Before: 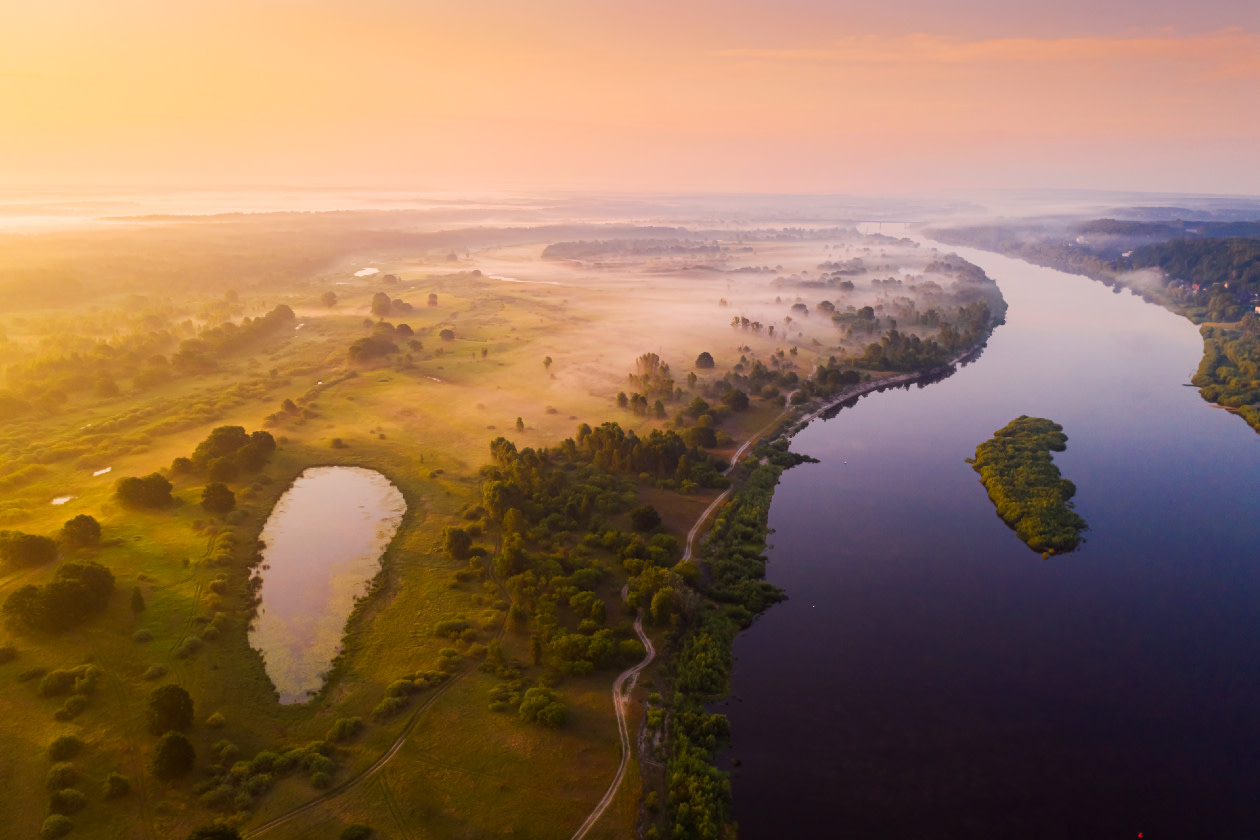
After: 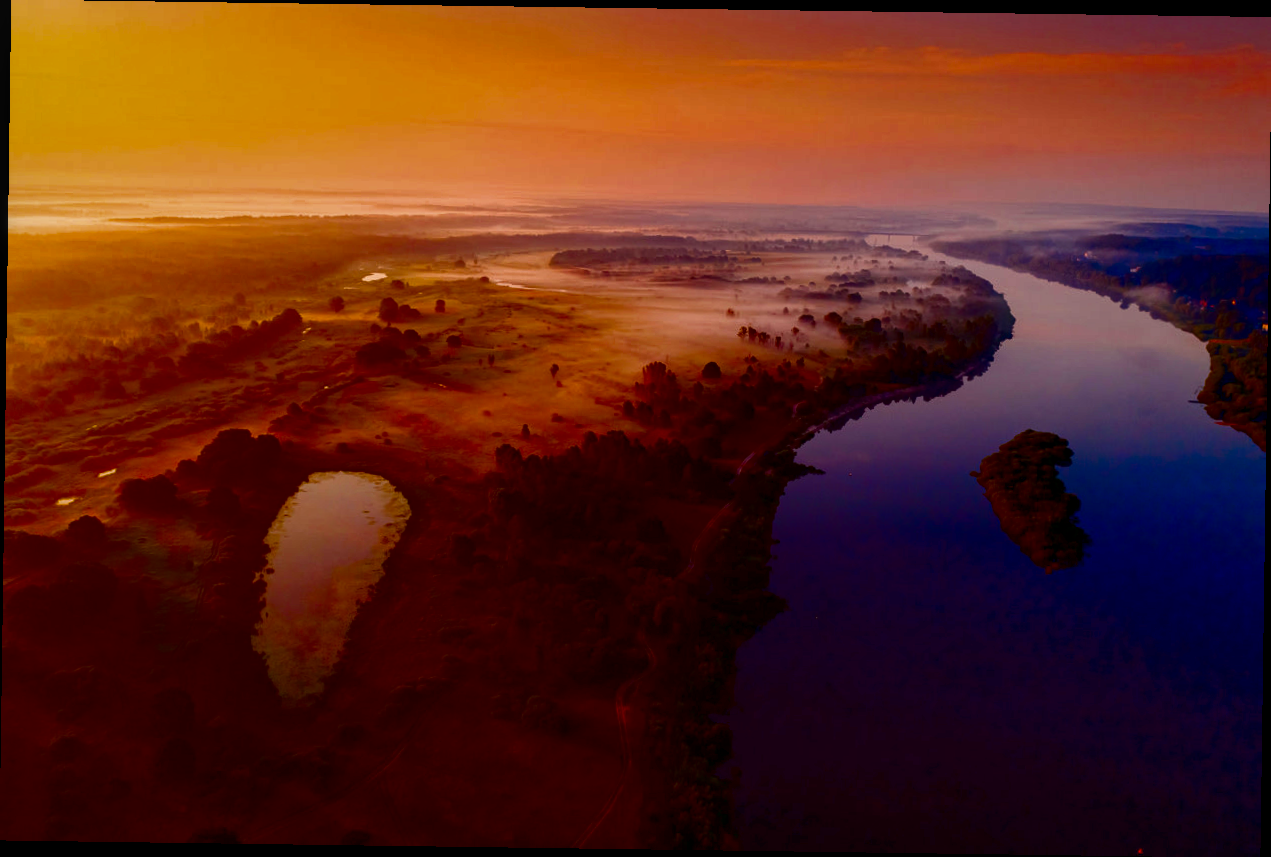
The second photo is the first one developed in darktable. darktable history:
contrast brightness saturation: brightness -1, saturation 1
rotate and perspective: rotation 0.8°, automatic cropping off
local contrast: on, module defaults
white balance: emerald 1
